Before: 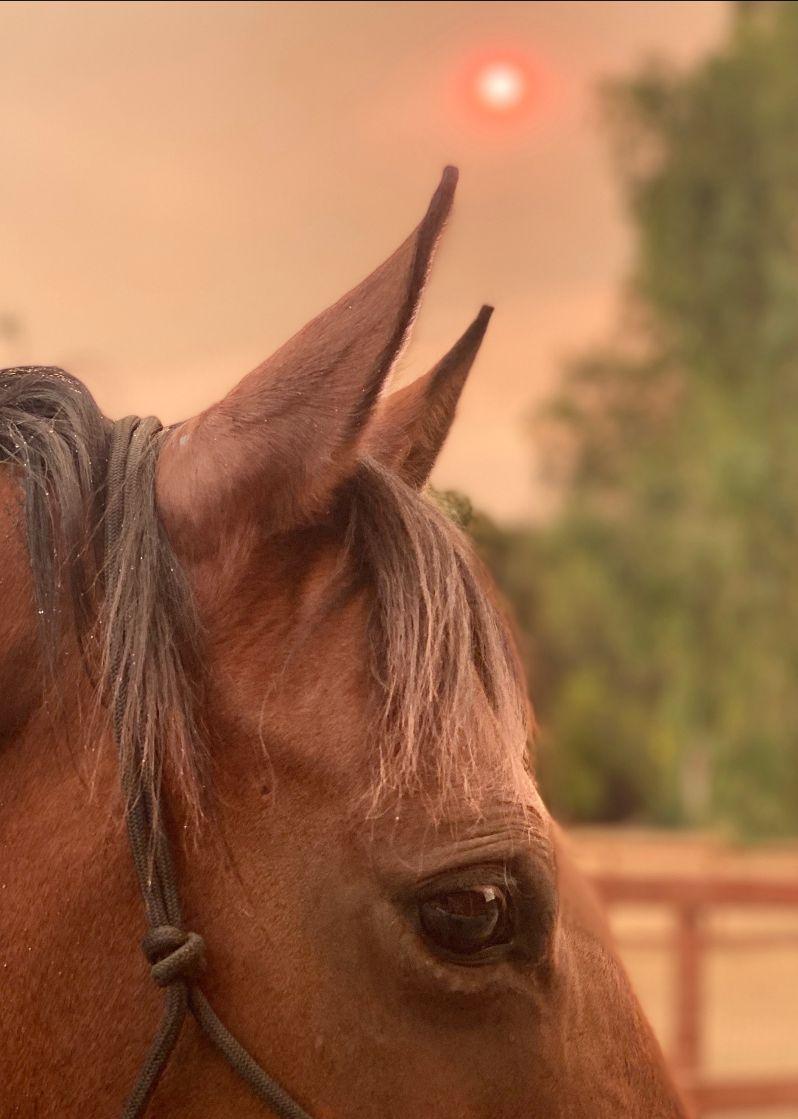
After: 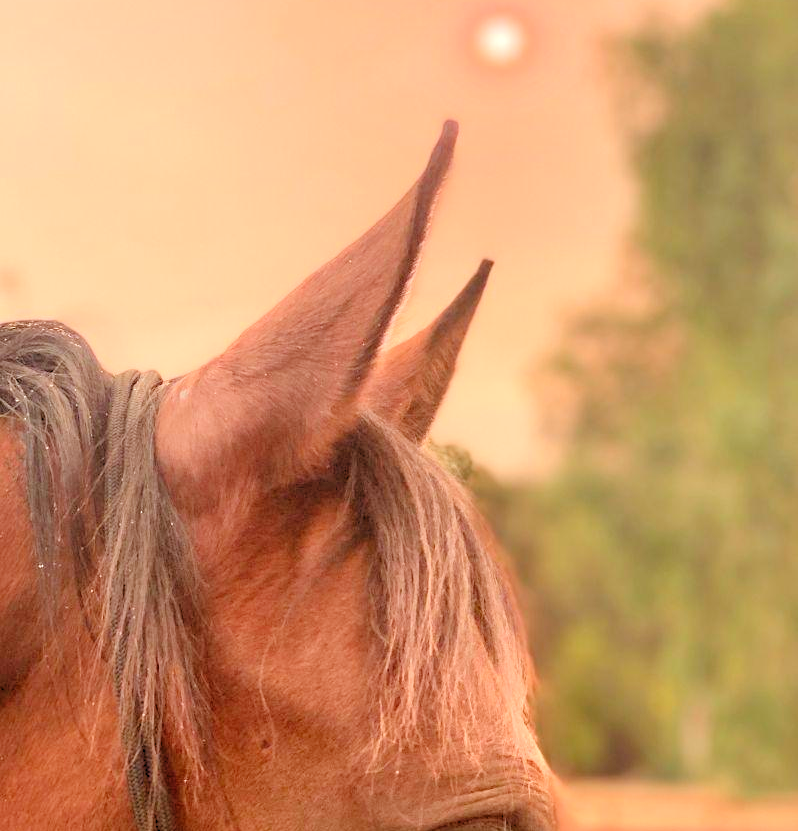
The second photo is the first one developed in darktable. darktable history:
crop: top 4.13%, bottom 21.586%
levels: levels [0.093, 0.434, 0.988]
exposure: exposure 0.203 EV, compensate highlight preservation false
